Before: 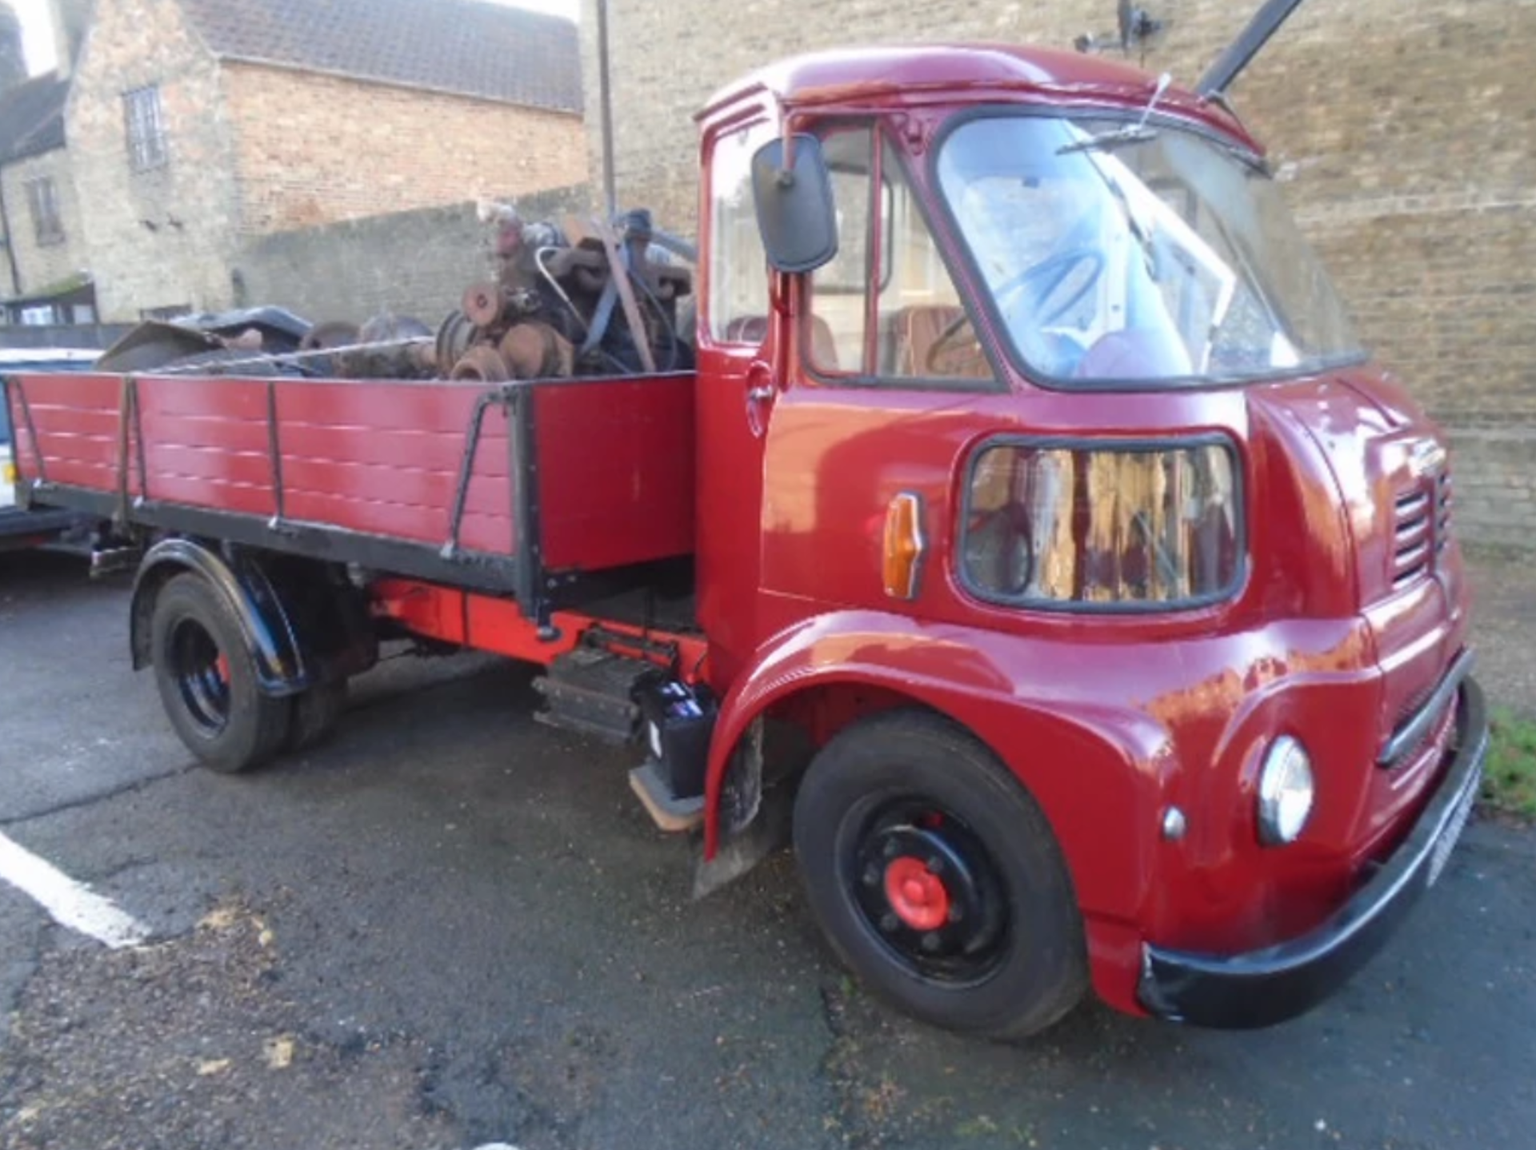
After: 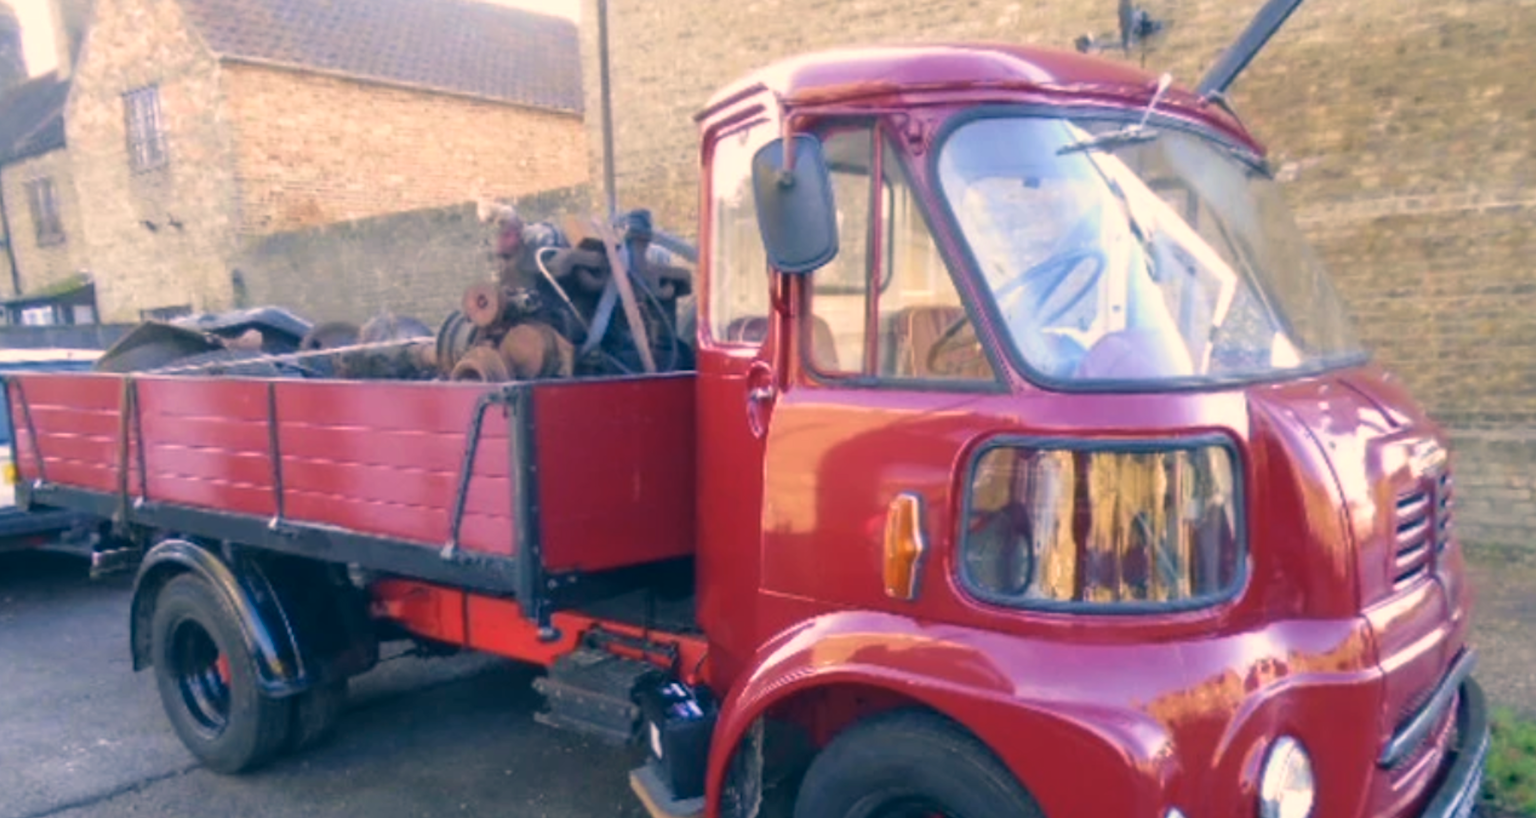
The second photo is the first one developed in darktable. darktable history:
velvia: on, module defaults
color correction: highlights a* 10.27, highlights b* 14.6, shadows a* -9.57, shadows b* -15.08
crop: right 0.001%, bottom 28.904%
